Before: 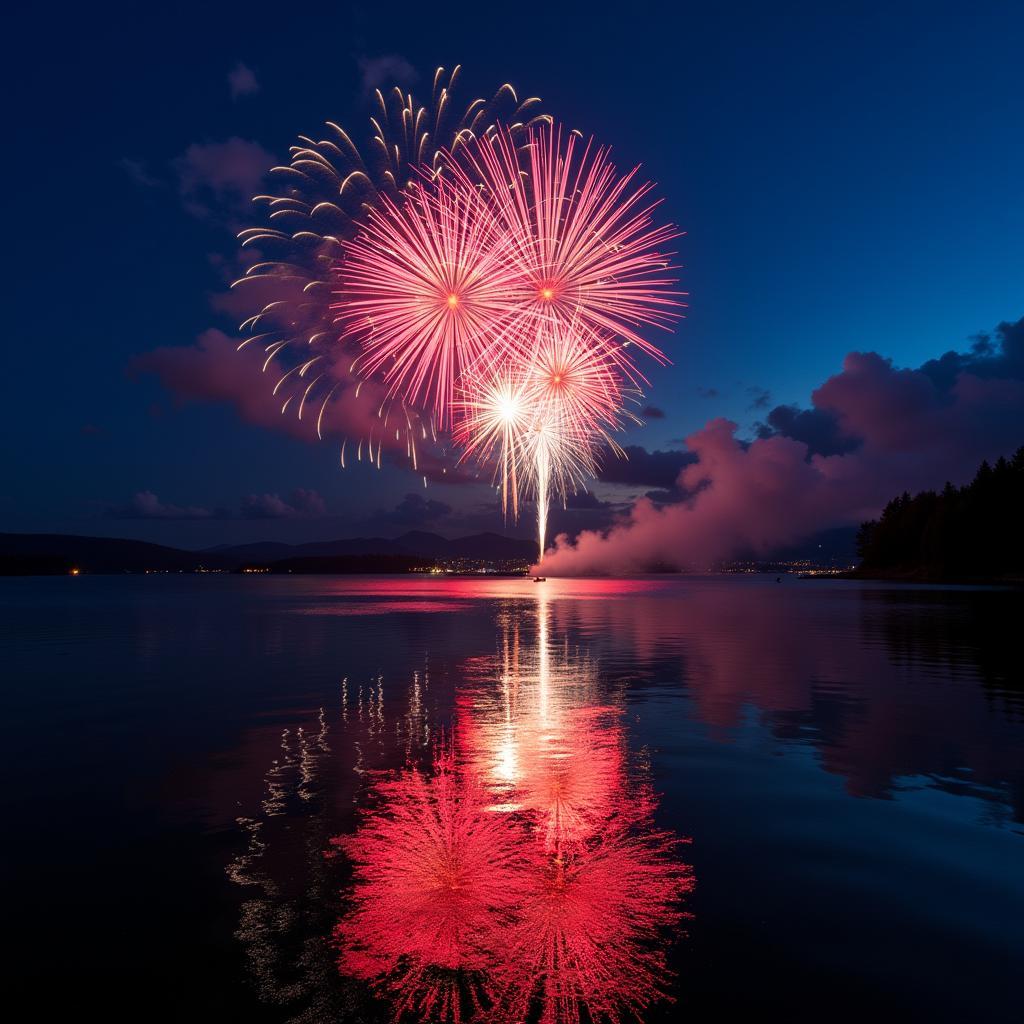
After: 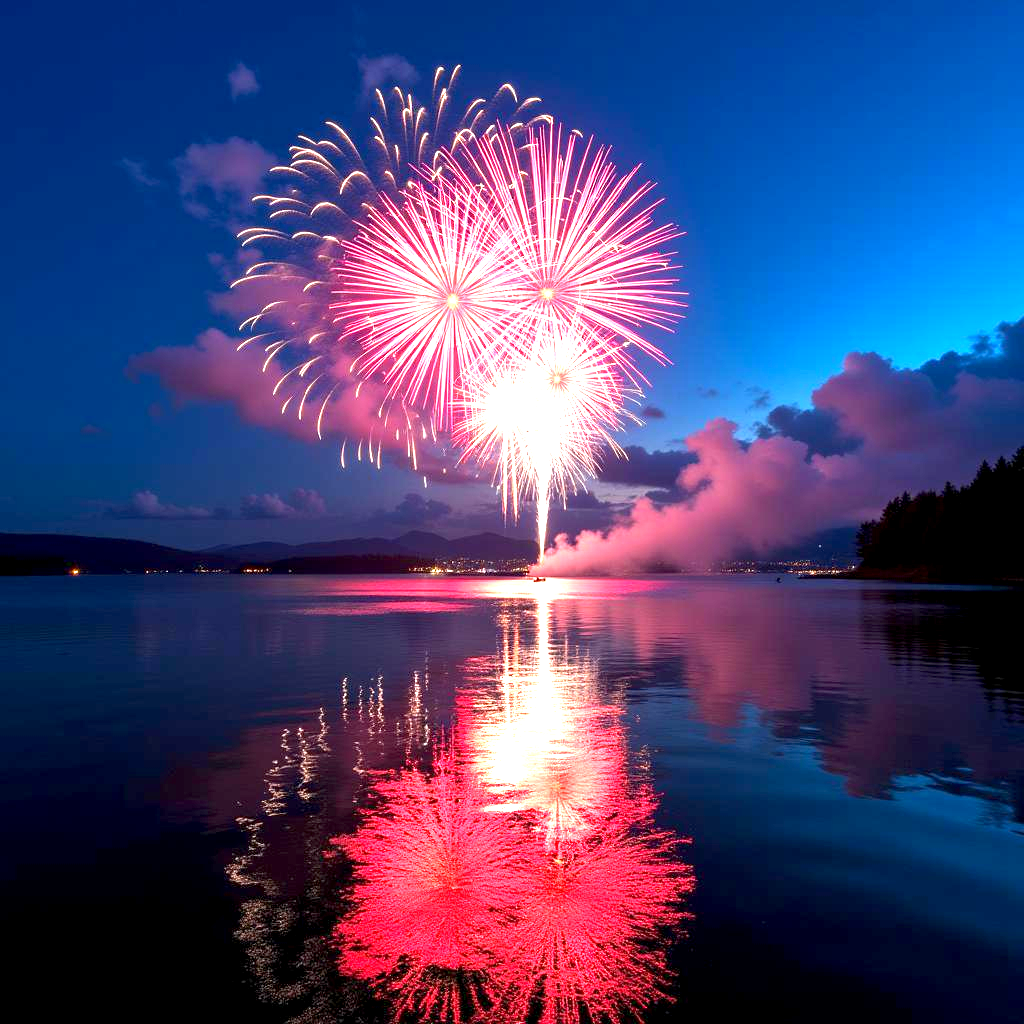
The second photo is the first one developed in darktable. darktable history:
exposure: black level correction 0.002, exposure 2.001 EV, compensate highlight preservation false
